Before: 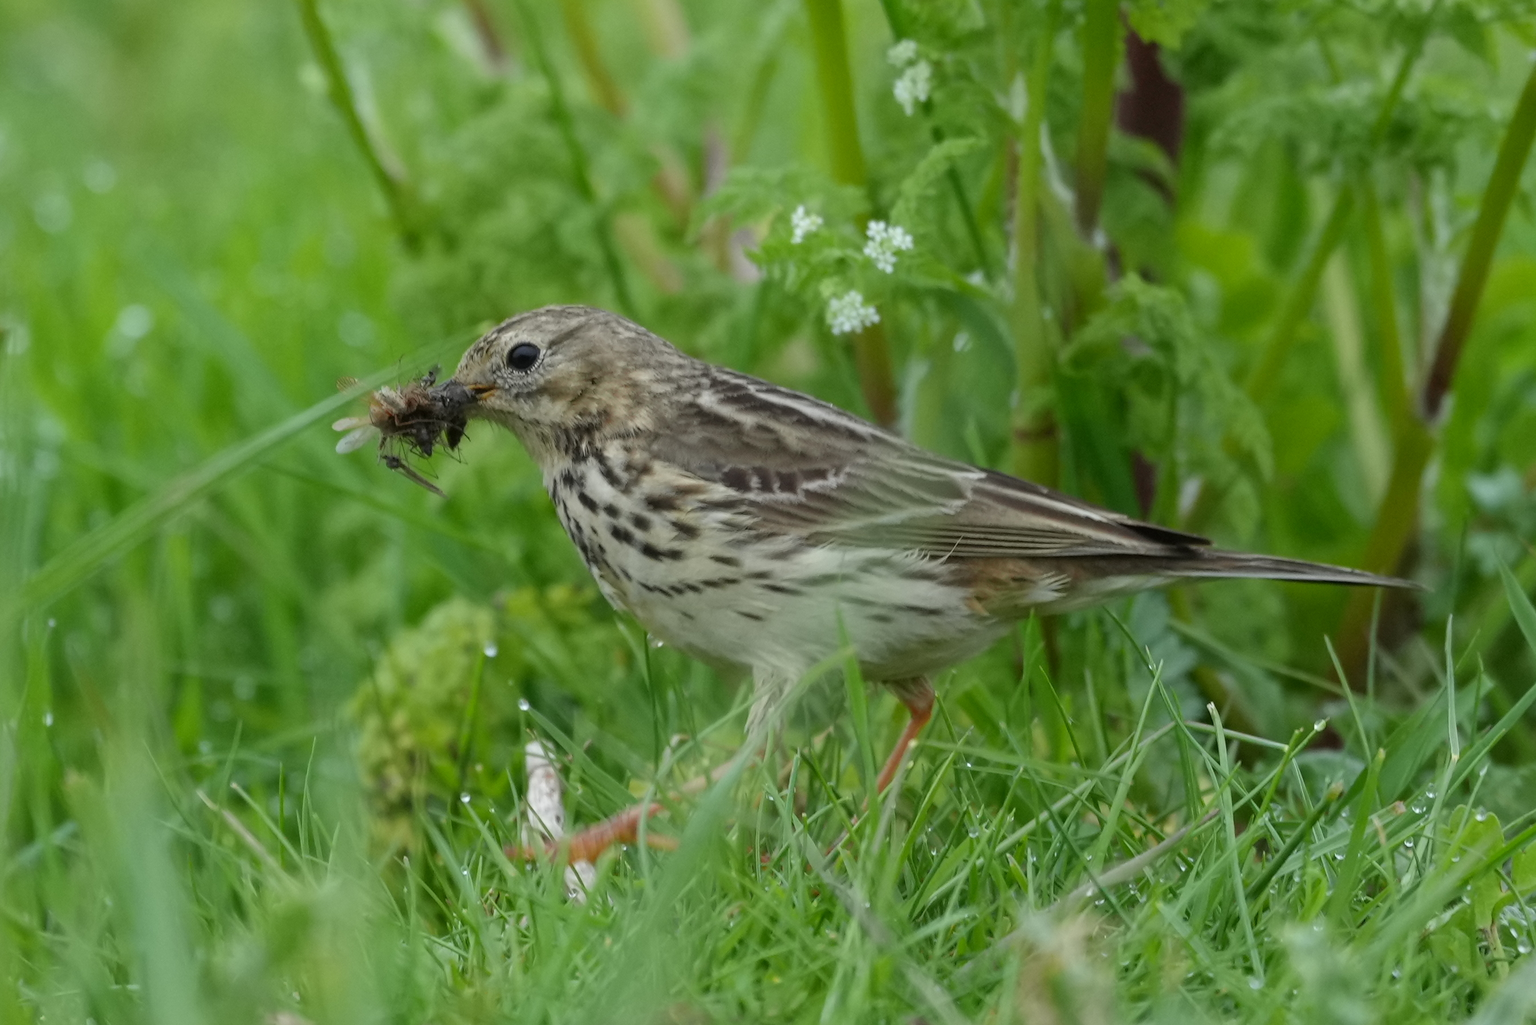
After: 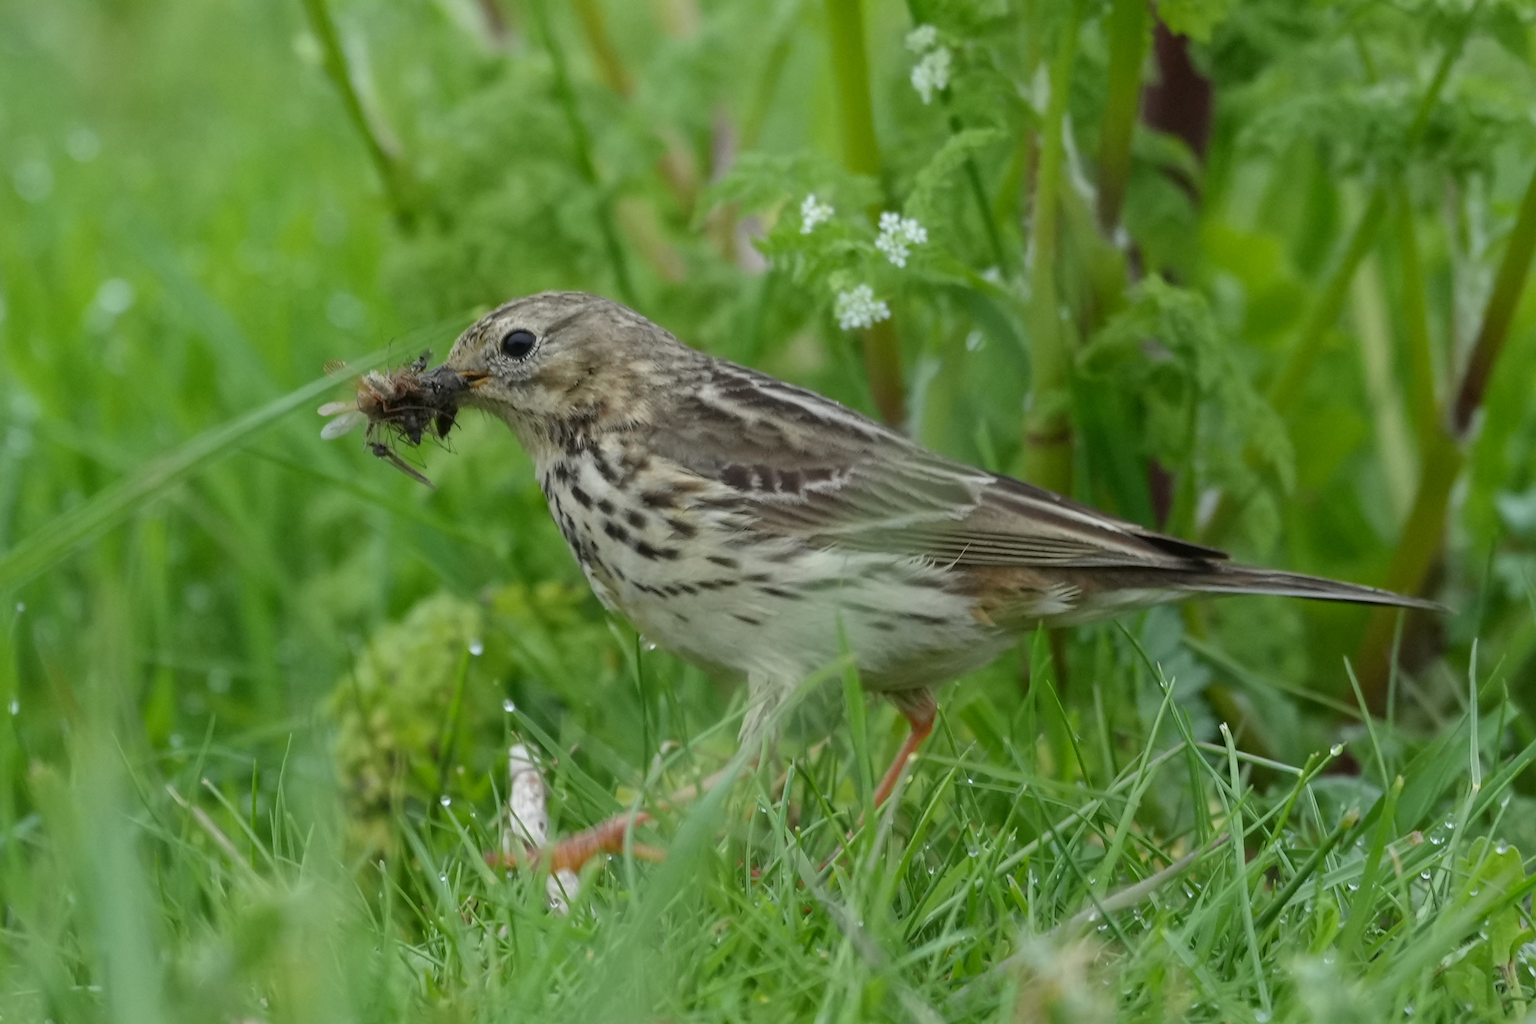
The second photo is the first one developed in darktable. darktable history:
crop and rotate: angle -1.57°
